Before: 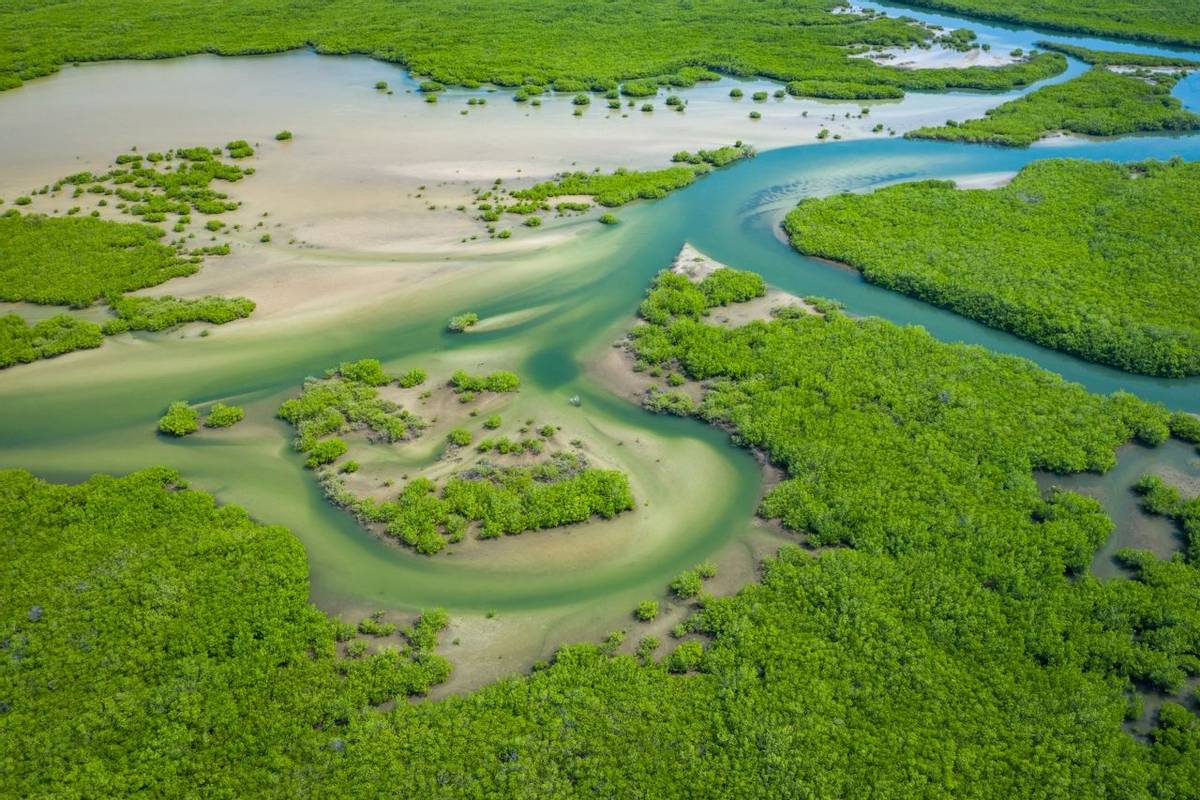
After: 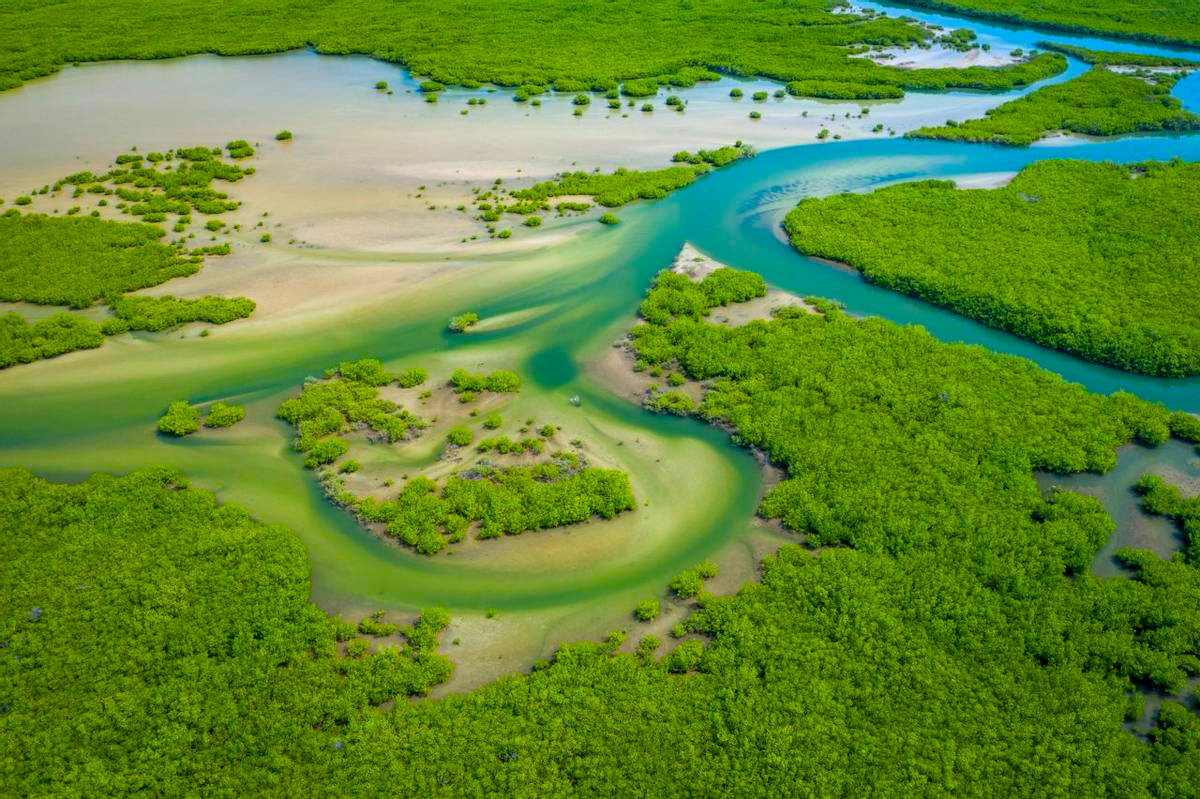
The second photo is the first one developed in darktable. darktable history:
crop: bottom 0.071%
color balance rgb: global offset › luminance -0.434%, linear chroma grading › global chroma 7.519%, perceptual saturation grading › global saturation 29.926%, global vibrance 20%
